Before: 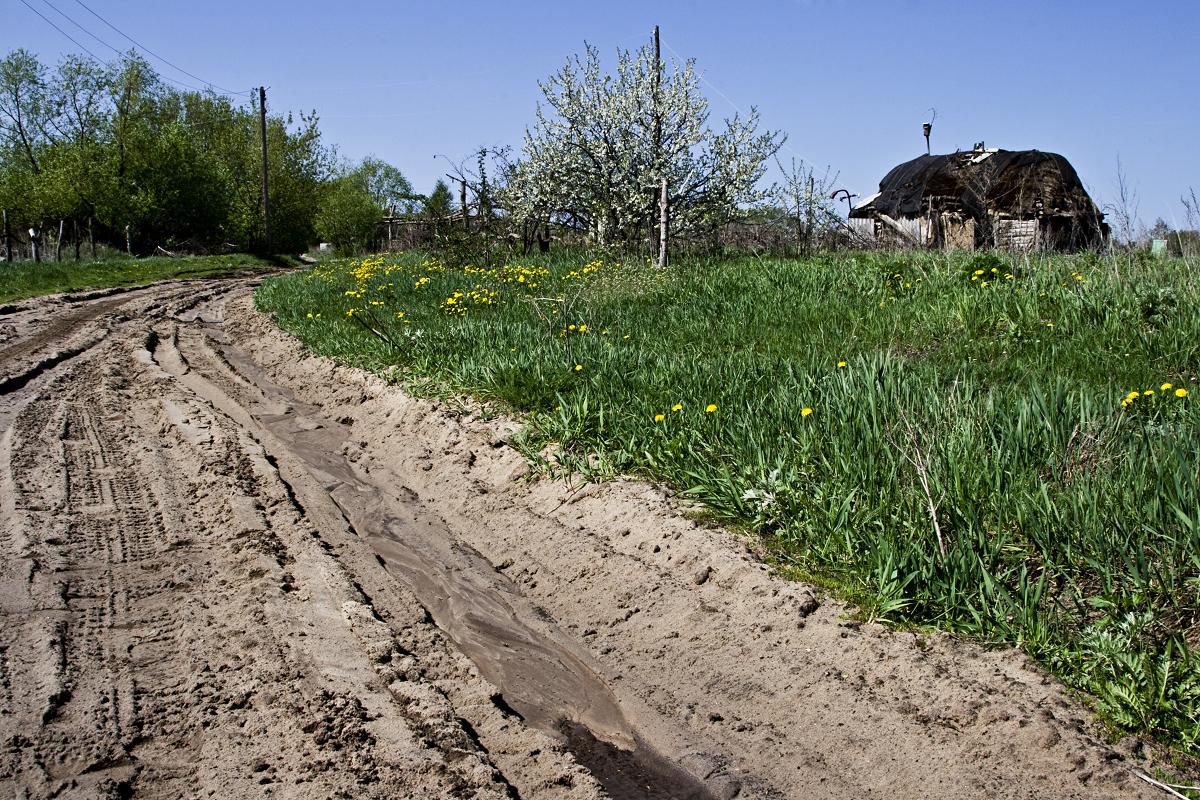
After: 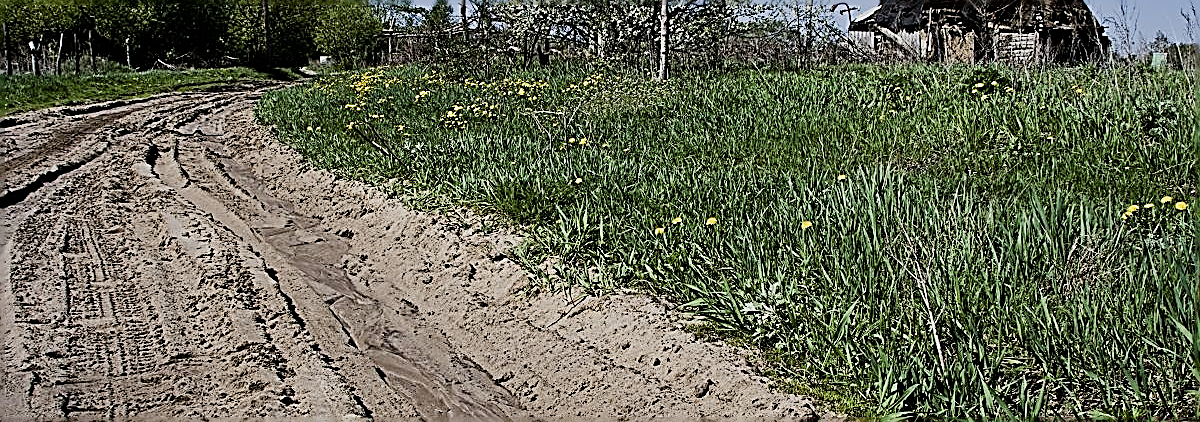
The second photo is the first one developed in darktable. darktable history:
filmic rgb: black relative exposure -8 EV, white relative exposure 4.05 EV, threshold 3.03 EV, hardness 4.12, contrast 0.926, enable highlight reconstruction true
crop and rotate: top 23.43%, bottom 23.741%
sharpen: amount 1.989
